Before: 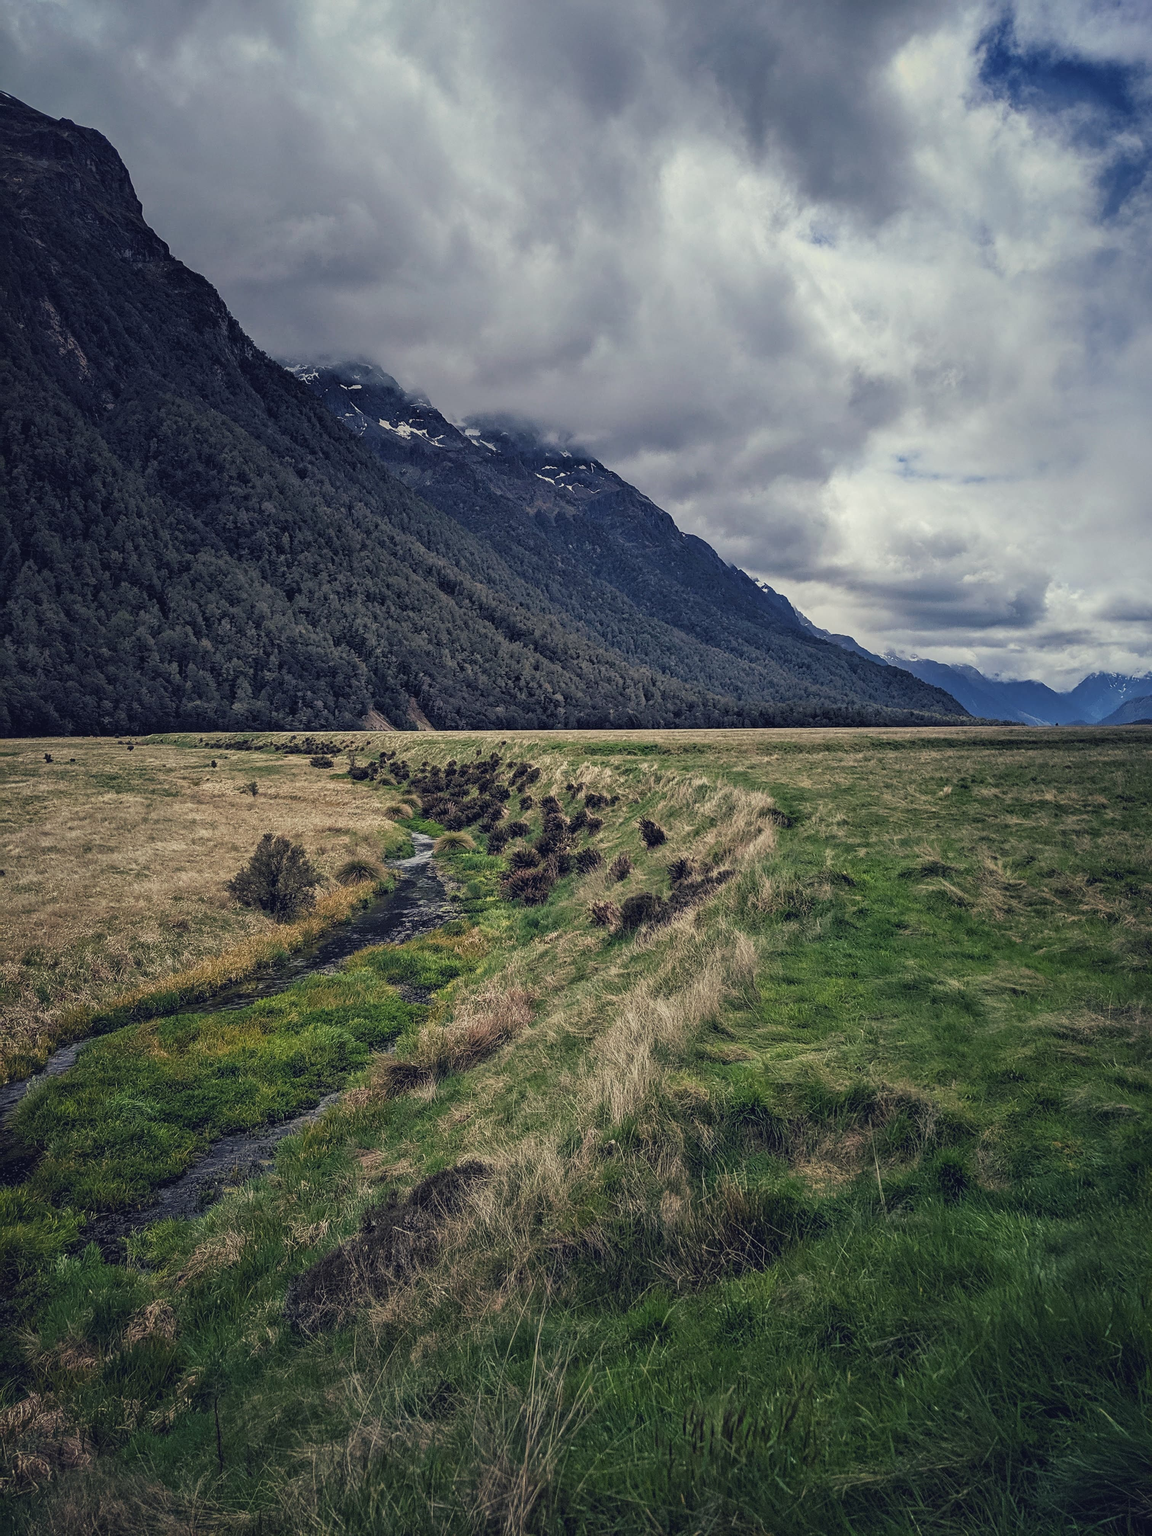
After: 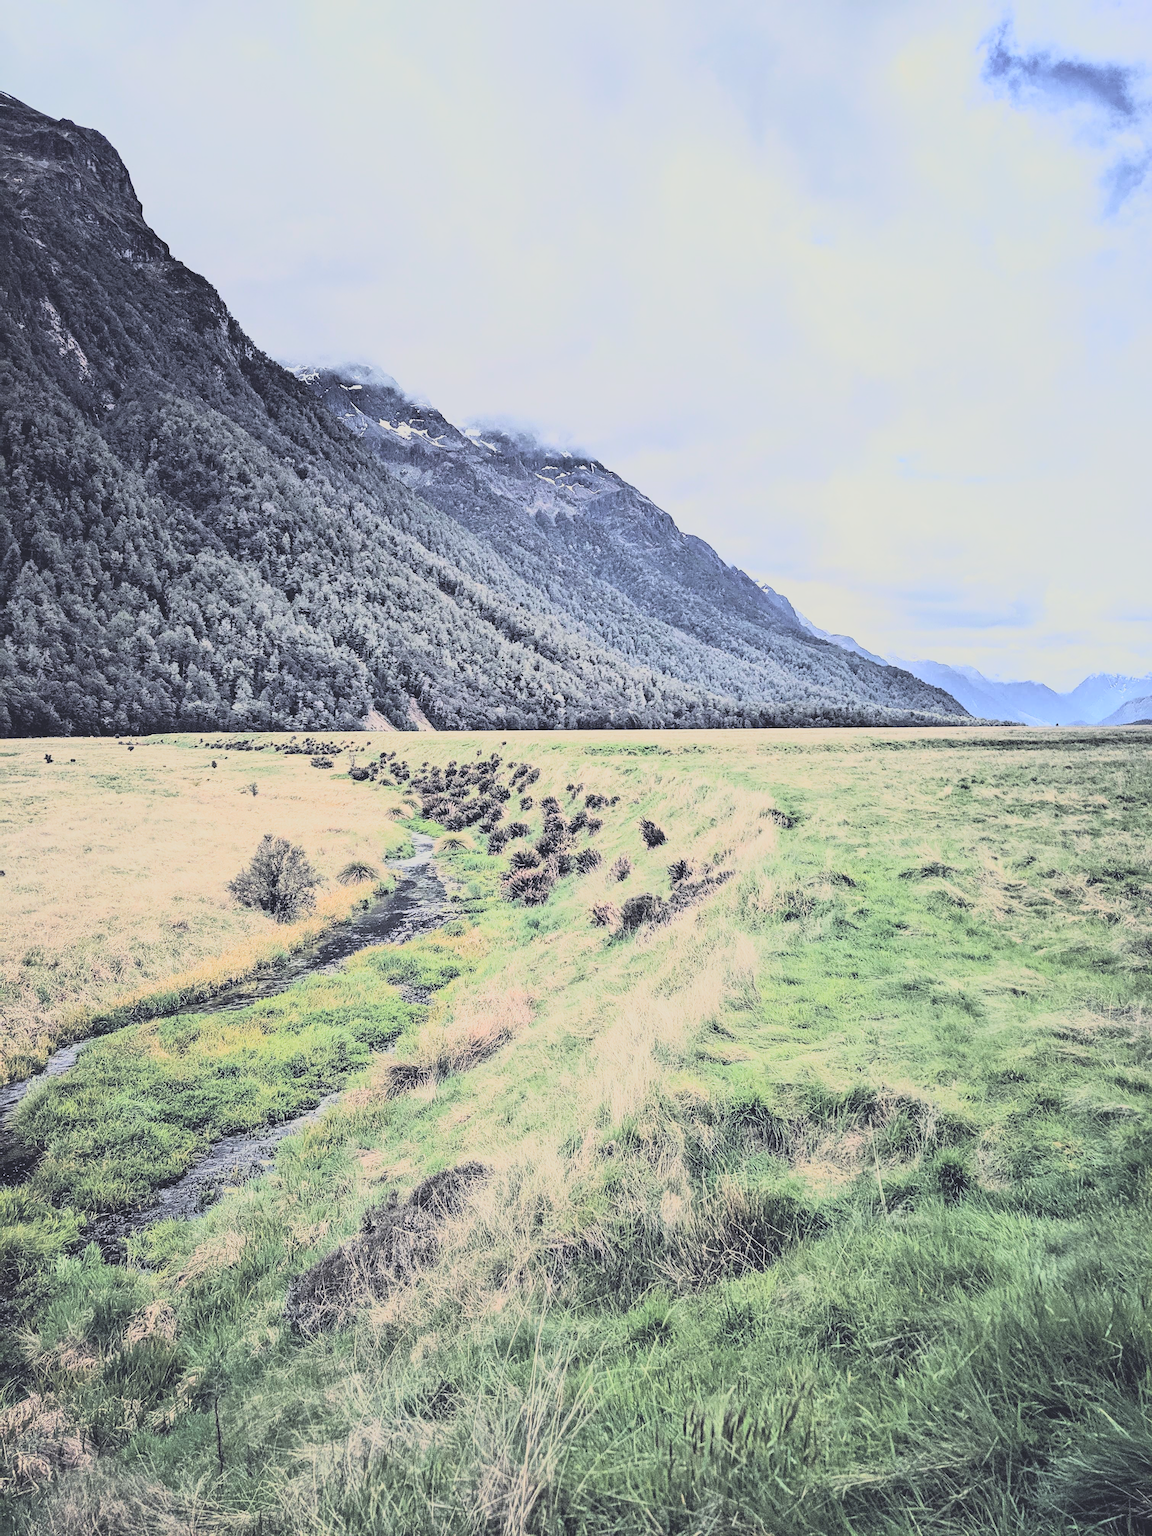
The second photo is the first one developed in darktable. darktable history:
rgb curve: curves: ch0 [(0, 0) (0.21, 0.15) (0.24, 0.21) (0.5, 0.75) (0.75, 0.96) (0.89, 0.99) (1, 1)]; ch1 [(0, 0.02) (0.21, 0.13) (0.25, 0.2) (0.5, 0.67) (0.75, 0.9) (0.89, 0.97) (1, 1)]; ch2 [(0, 0.02) (0.21, 0.13) (0.25, 0.2) (0.5, 0.67) (0.75, 0.9) (0.89, 0.97) (1, 1)], compensate middle gray true
contrast brightness saturation: contrast -0.26, saturation -0.43
exposure: black level correction 0, exposure 1.741 EV, compensate exposure bias true, compensate highlight preservation false
